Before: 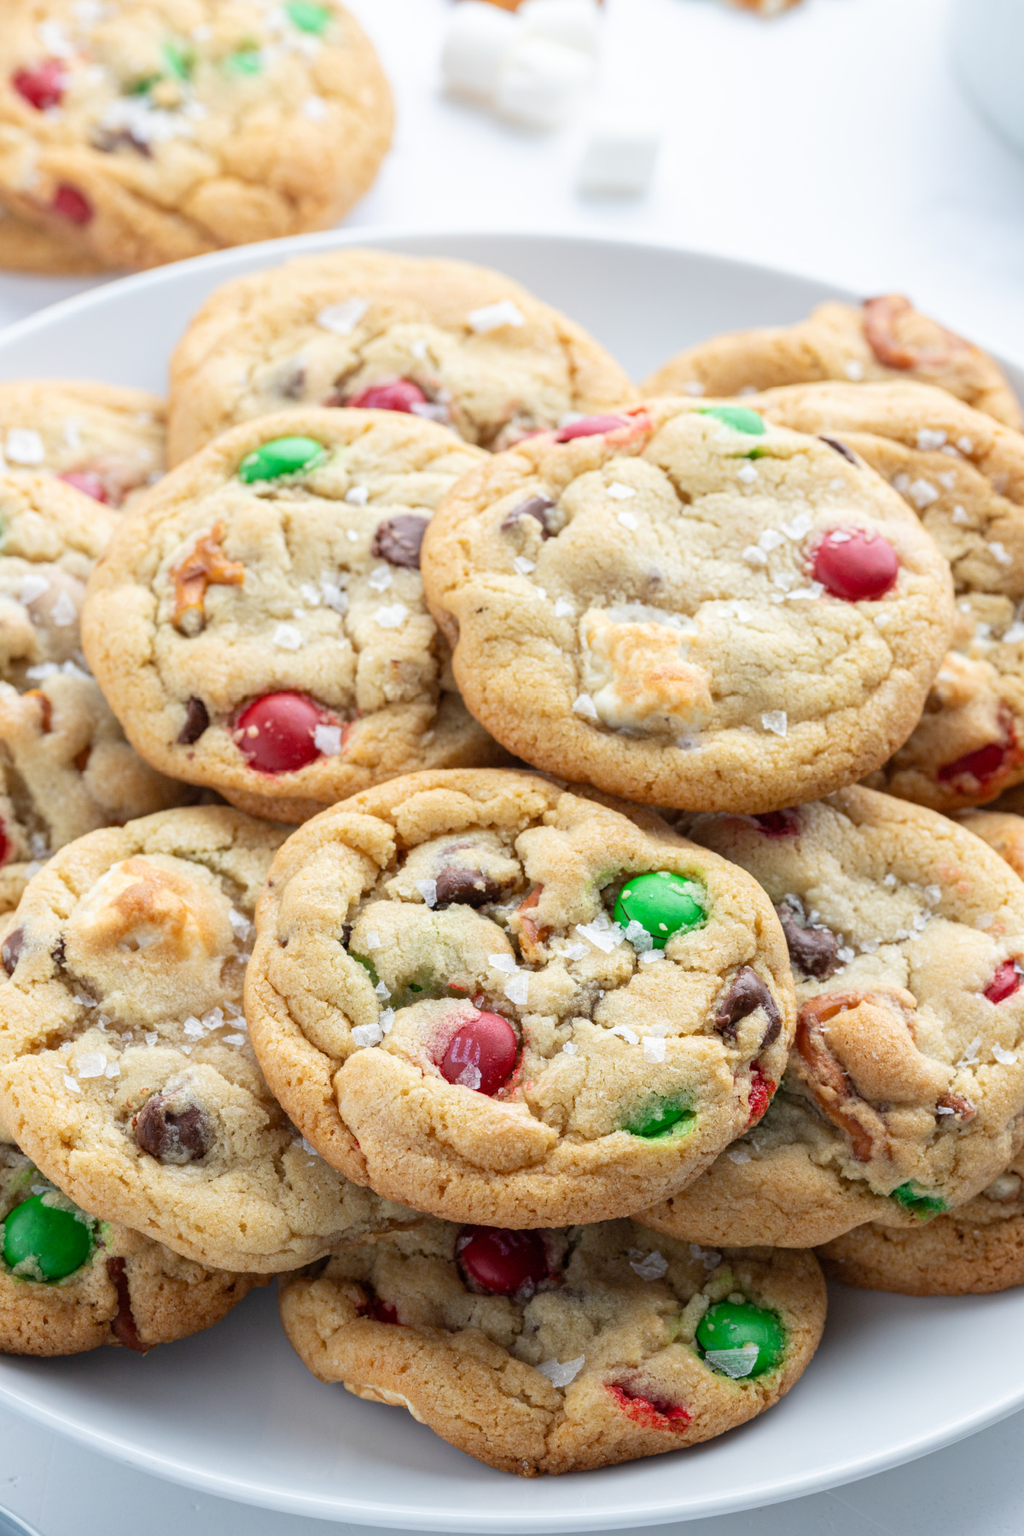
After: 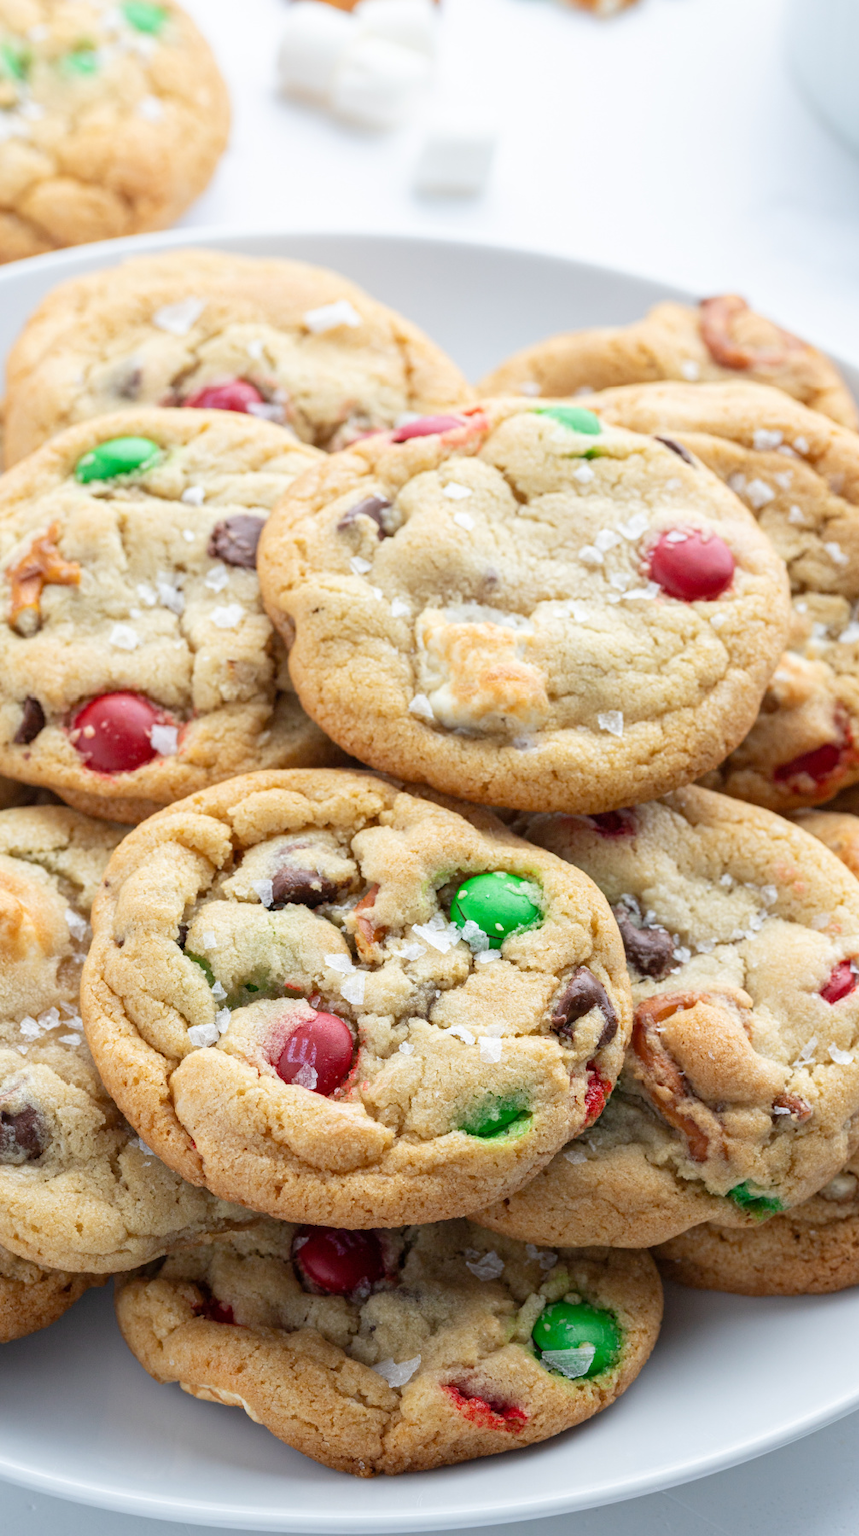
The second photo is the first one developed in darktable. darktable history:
crop: left 16.058%
